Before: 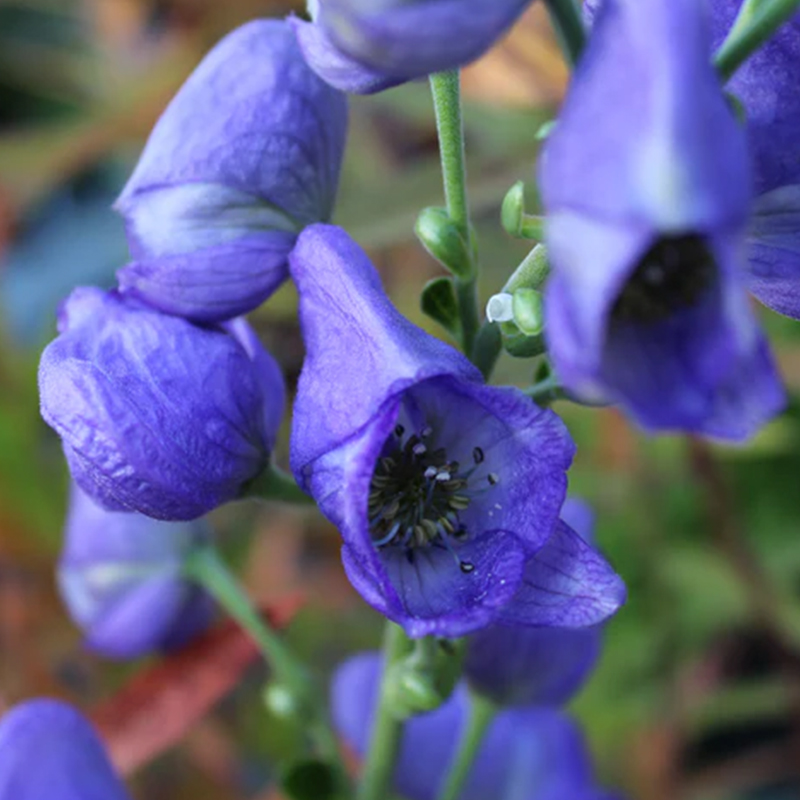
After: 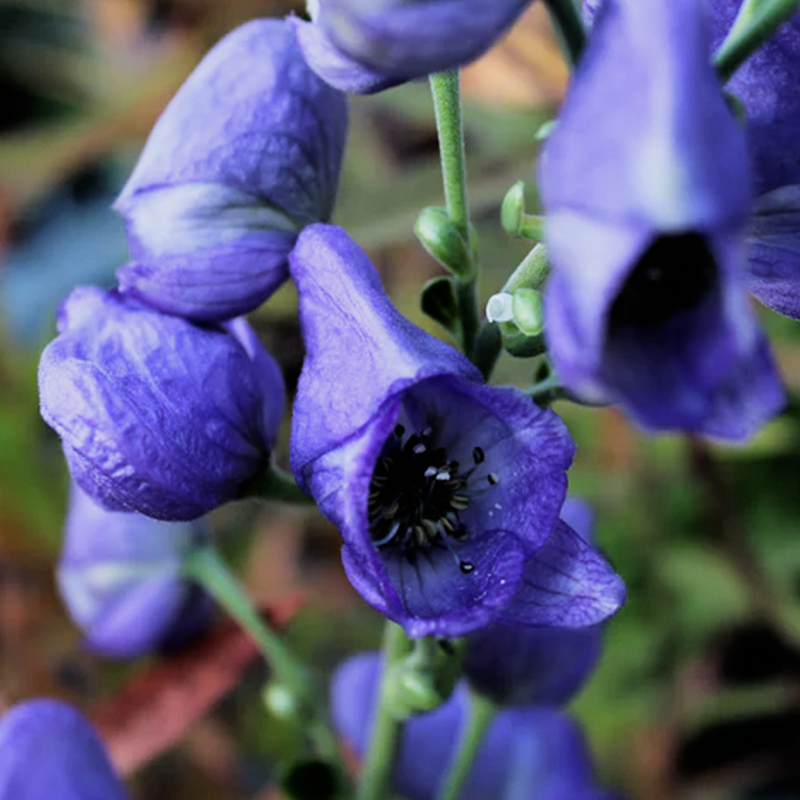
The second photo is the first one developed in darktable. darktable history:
filmic rgb: black relative exposure -5.07 EV, white relative exposure 3.53 EV, hardness 3.16, contrast 1.397, highlights saturation mix -49.38%
